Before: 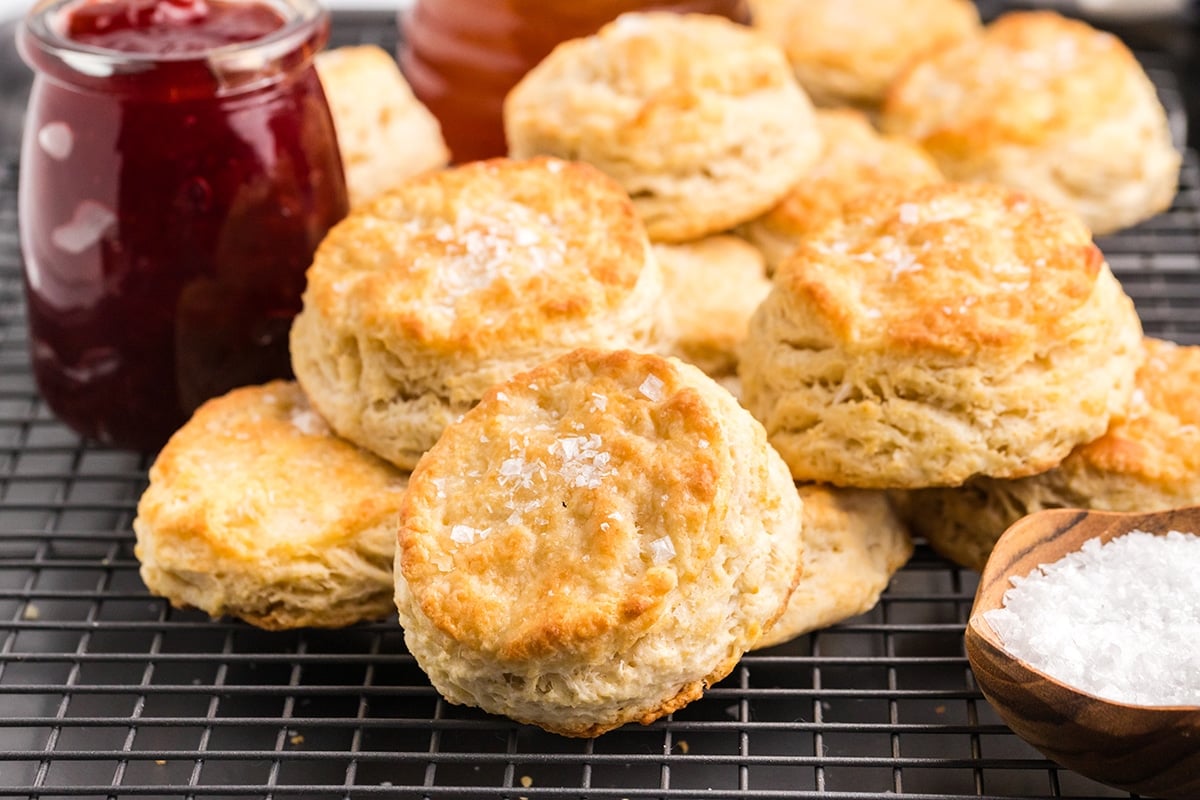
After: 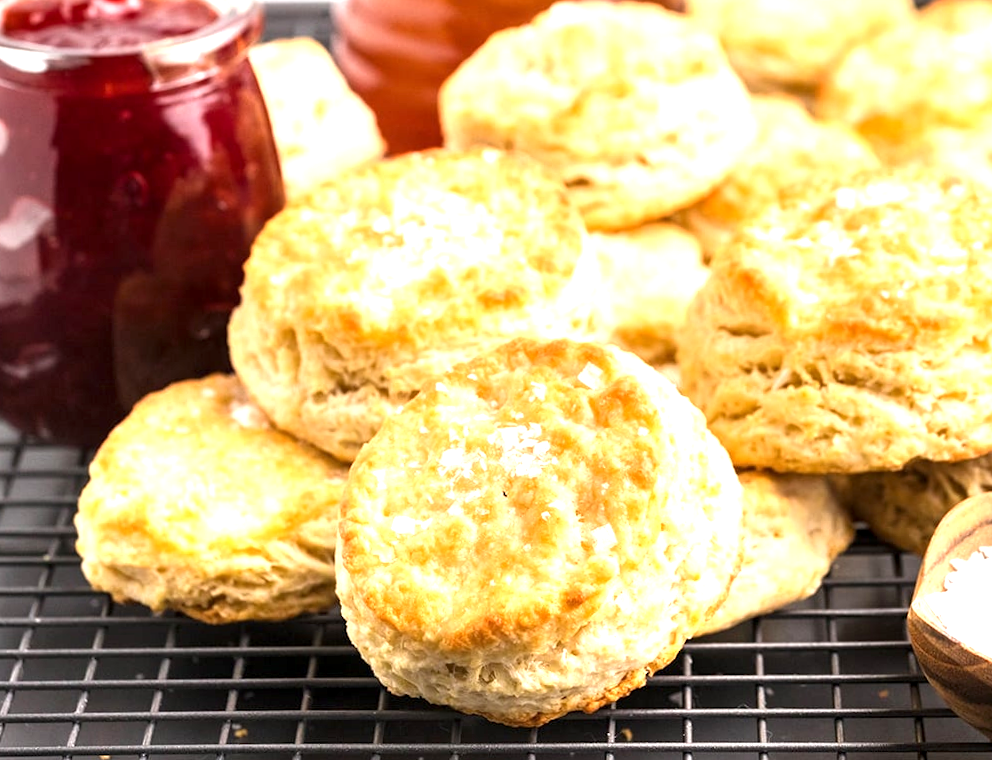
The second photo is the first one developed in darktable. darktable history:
crop and rotate: angle 0.805°, left 4.225%, top 0.434%, right 11.319%, bottom 2.461%
tone equalizer: mask exposure compensation -0.497 EV
local contrast: highlights 107%, shadows 102%, detail 119%, midtone range 0.2
exposure: black level correction 0, exposure 0.889 EV, compensate exposure bias true, compensate highlight preservation false
